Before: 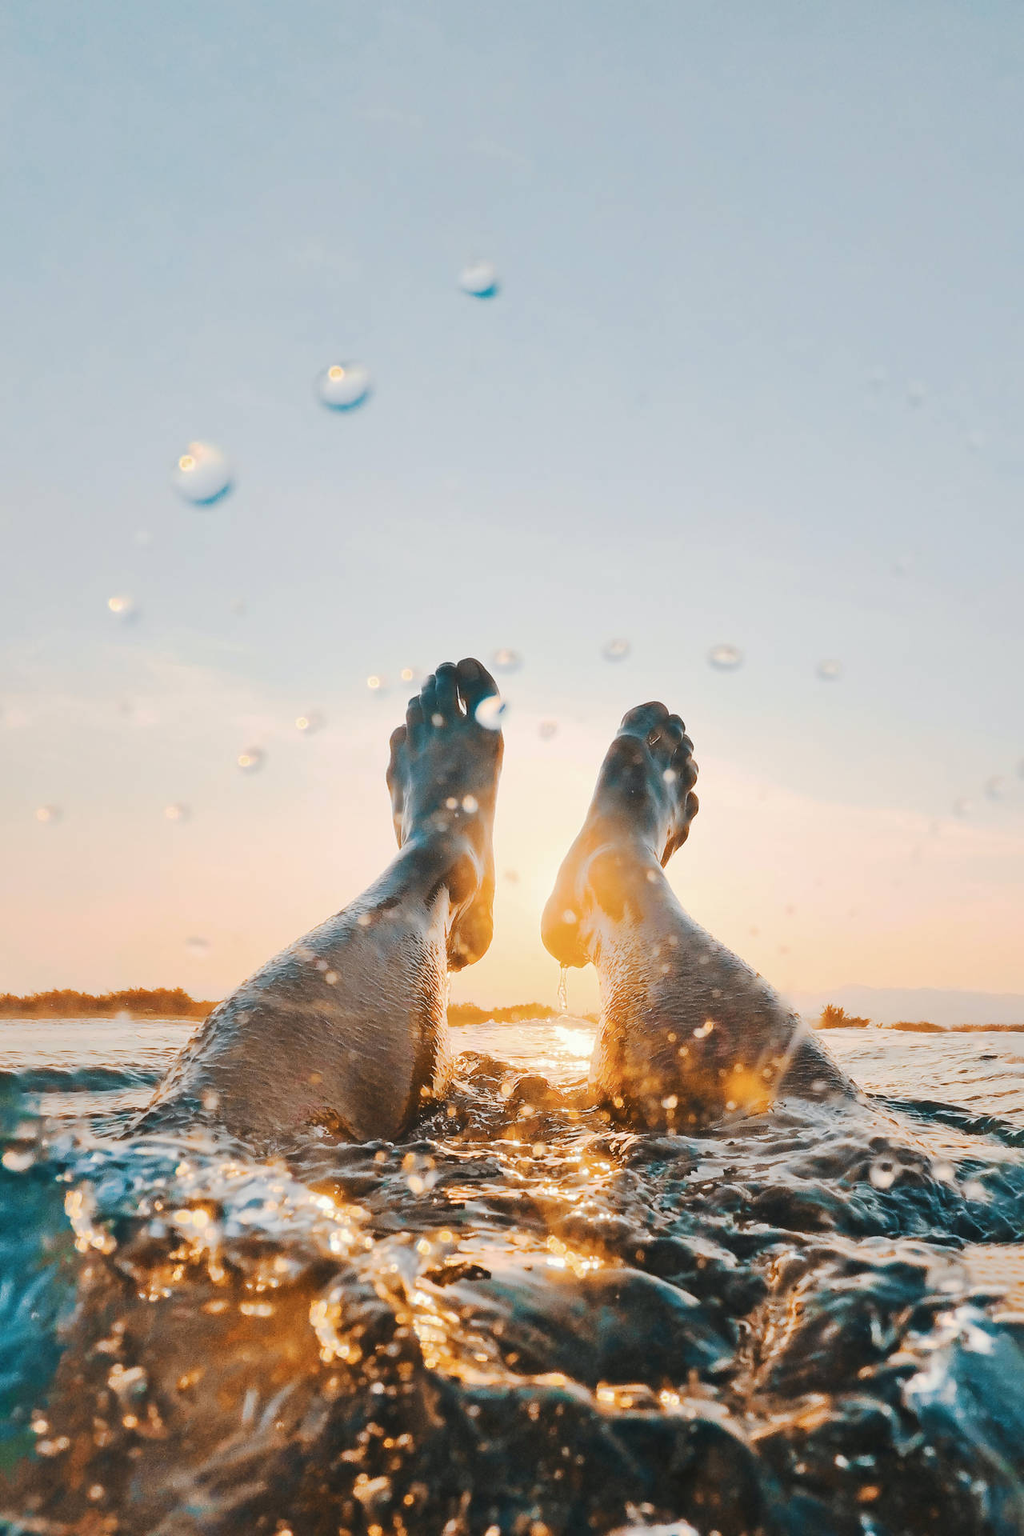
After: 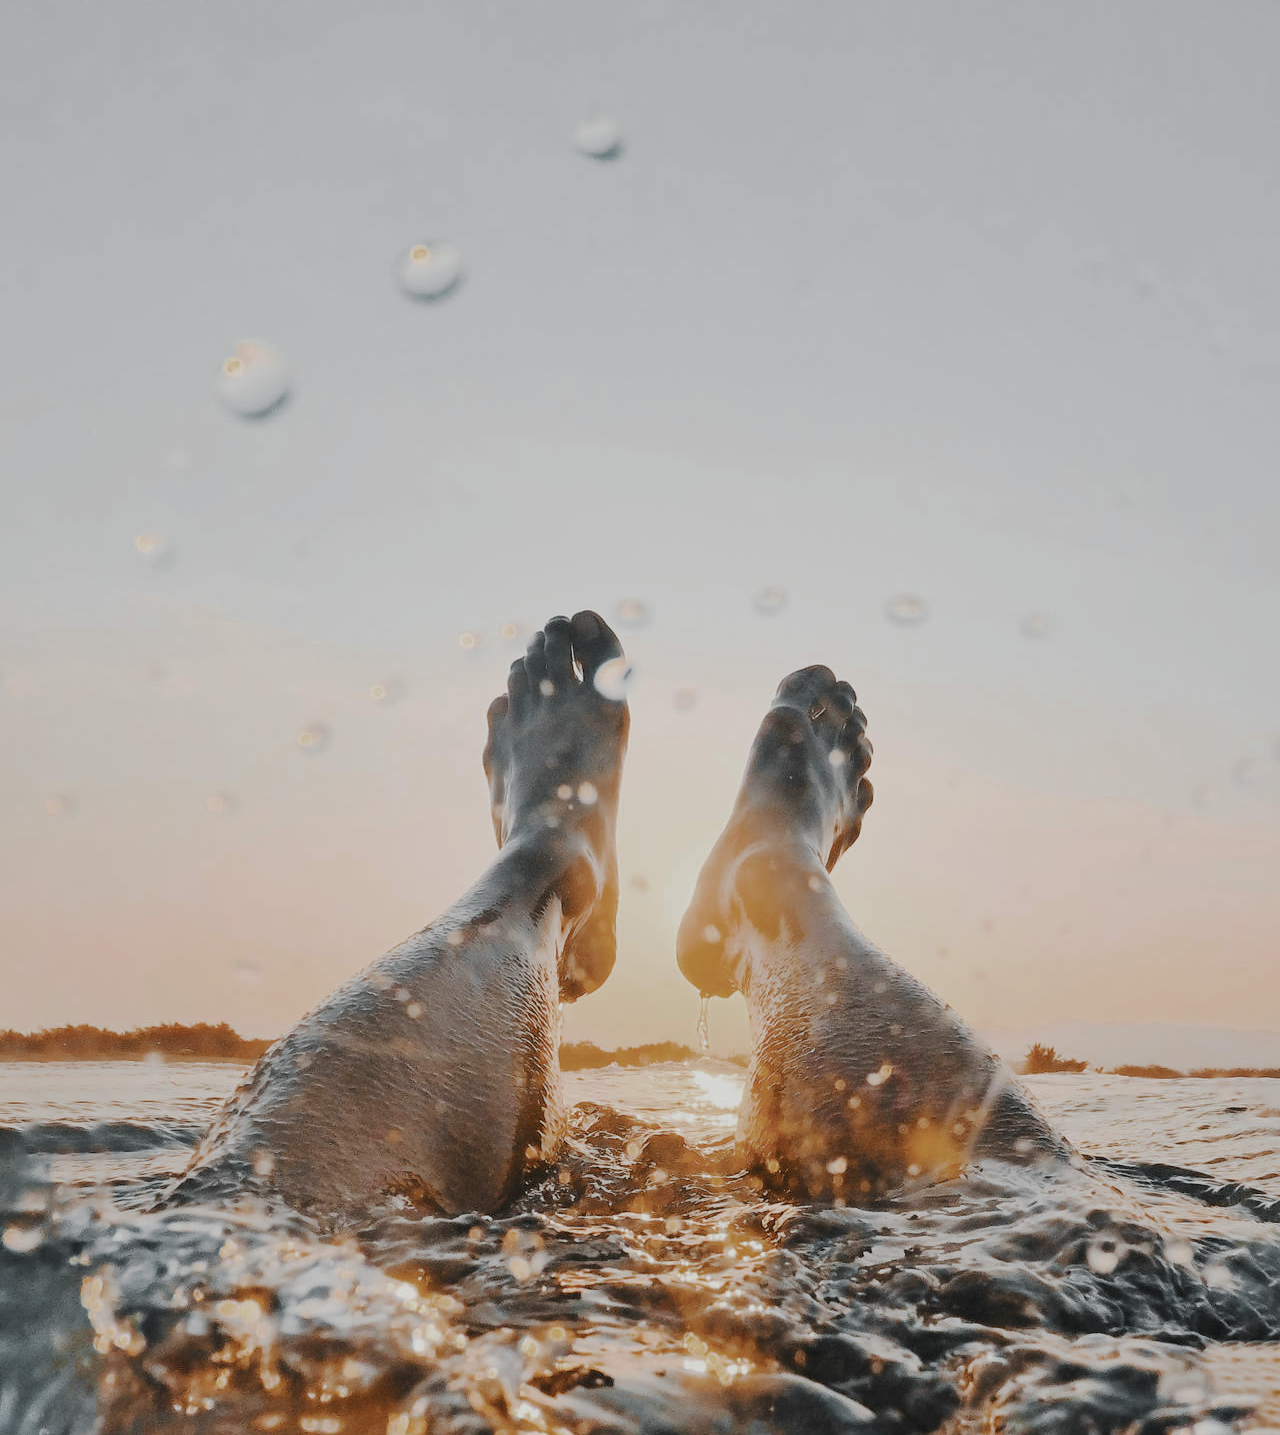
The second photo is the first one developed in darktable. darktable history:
crop: top 11.052%, bottom 13.871%
color zones: curves: ch0 [(0.004, 0.388) (0.125, 0.392) (0.25, 0.404) (0.375, 0.5) (0.5, 0.5) (0.625, 0.5) (0.75, 0.5) (0.875, 0.5)]; ch1 [(0, 0.5) (0.125, 0.5) (0.25, 0.5) (0.375, 0.124) (0.524, 0.124) (0.645, 0.128) (0.789, 0.132) (0.914, 0.096) (0.998, 0.068)]
shadows and highlights: radius 335.85, shadows 64.61, highlights 4.35, compress 87.58%, soften with gaussian
contrast brightness saturation: contrast 0.11, saturation -0.176
filmic rgb: middle gray luminance 18.41%, black relative exposure -10.48 EV, white relative exposure 3.41 EV, target black luminance 0%, hardness 6.03, latitude 98.38%, contrast 0.847, shadows ↔ highlights balance 0.662%
